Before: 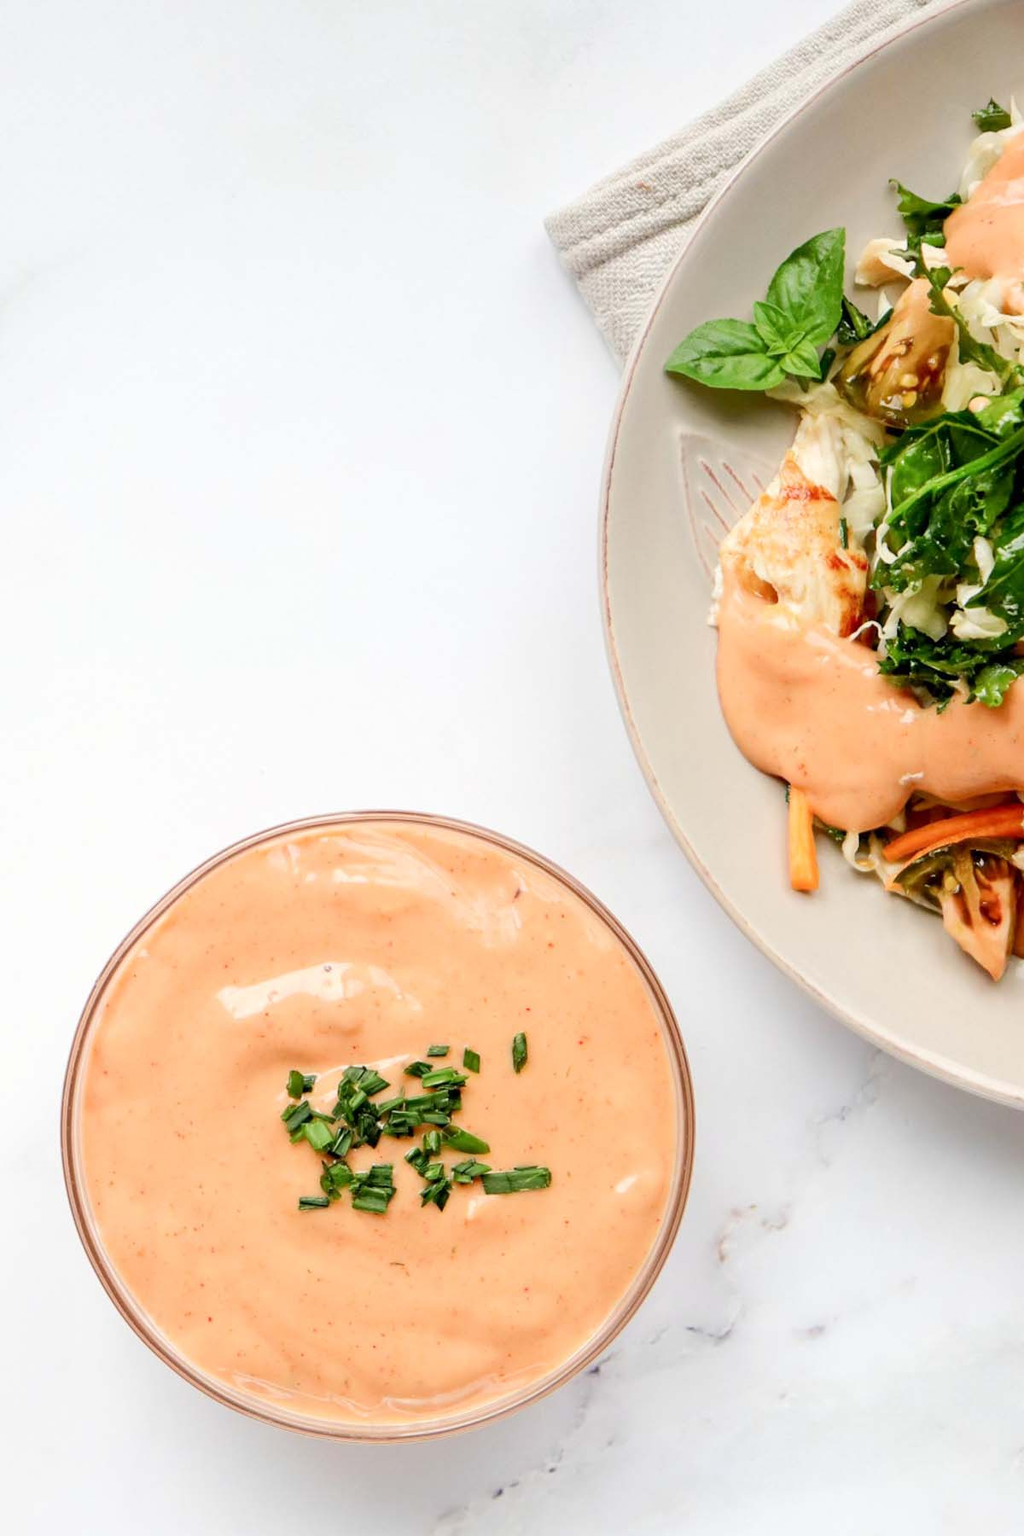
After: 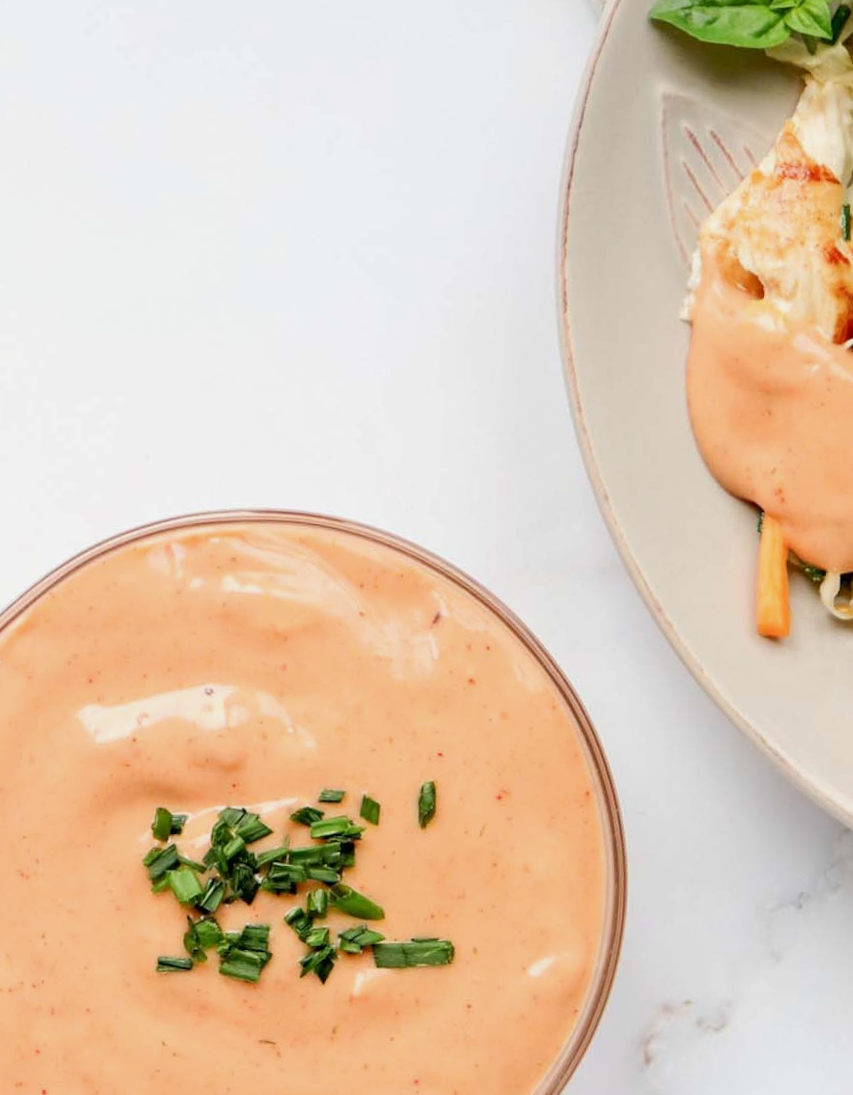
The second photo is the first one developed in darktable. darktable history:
exposure: exposure -0.156 EV, compensate exposure bias true, compensate highlight preservation false
crop and rotate: angle -3.79°, left 9.864%, top 21.318%, right 12.157%, bottom 11.931%
